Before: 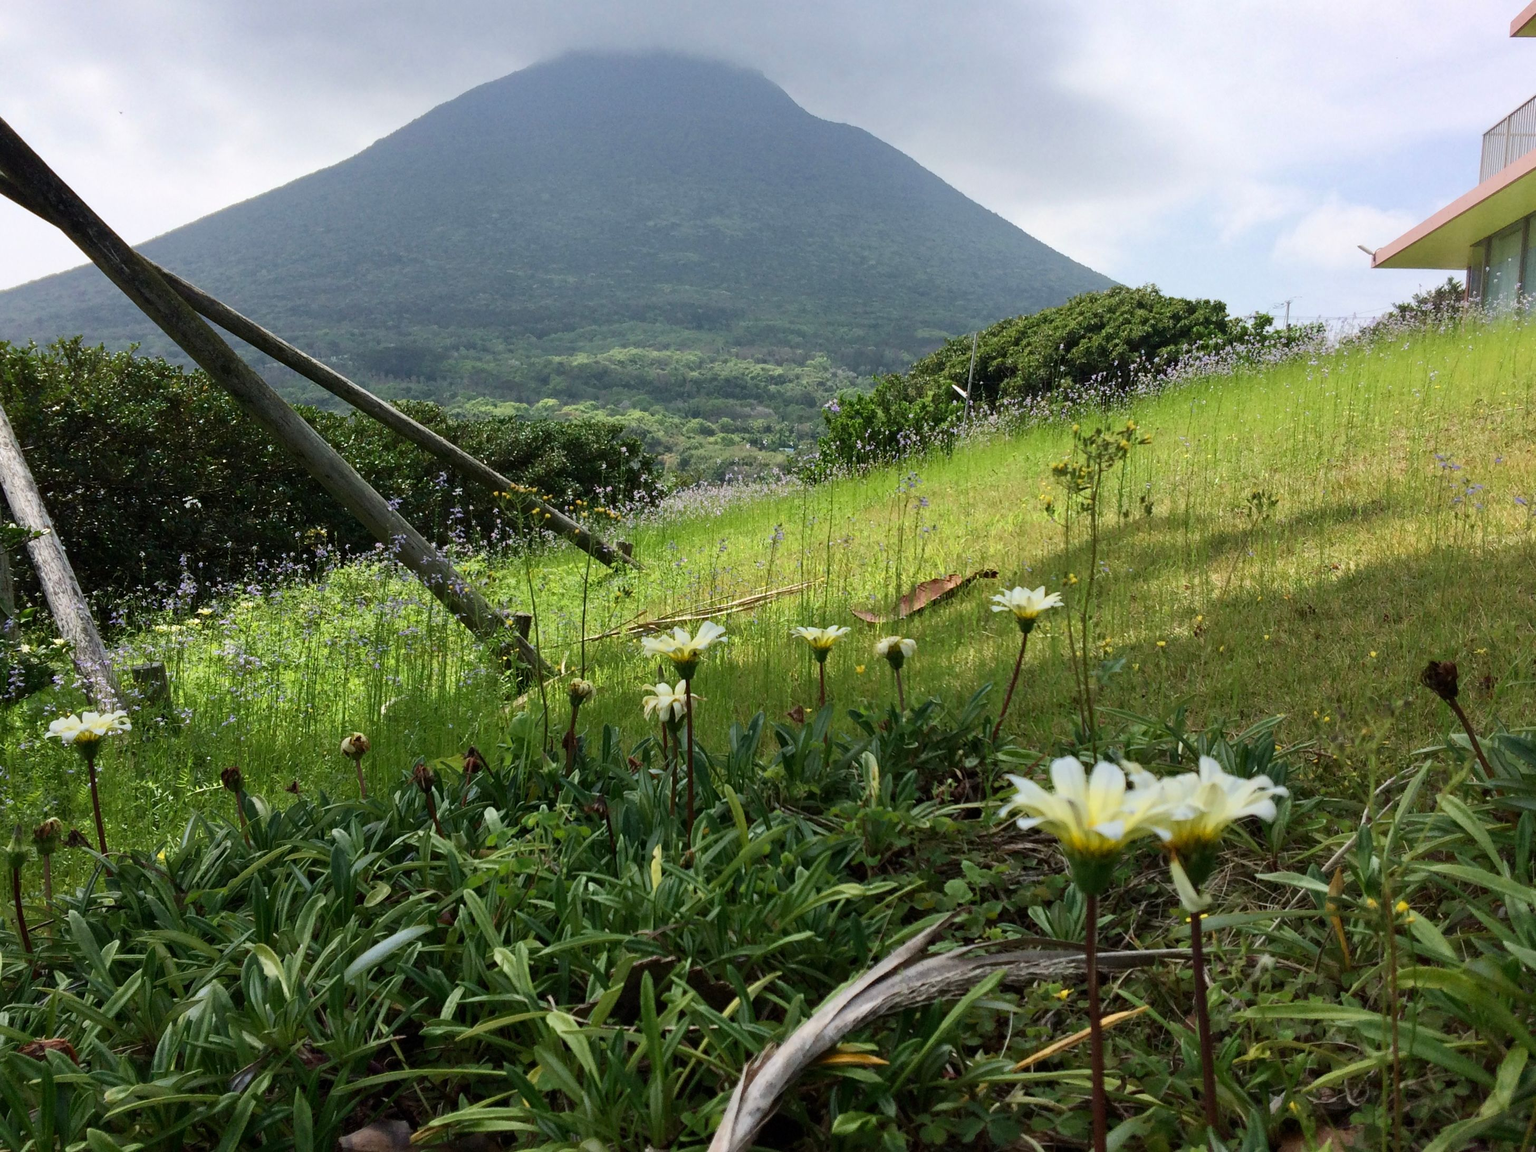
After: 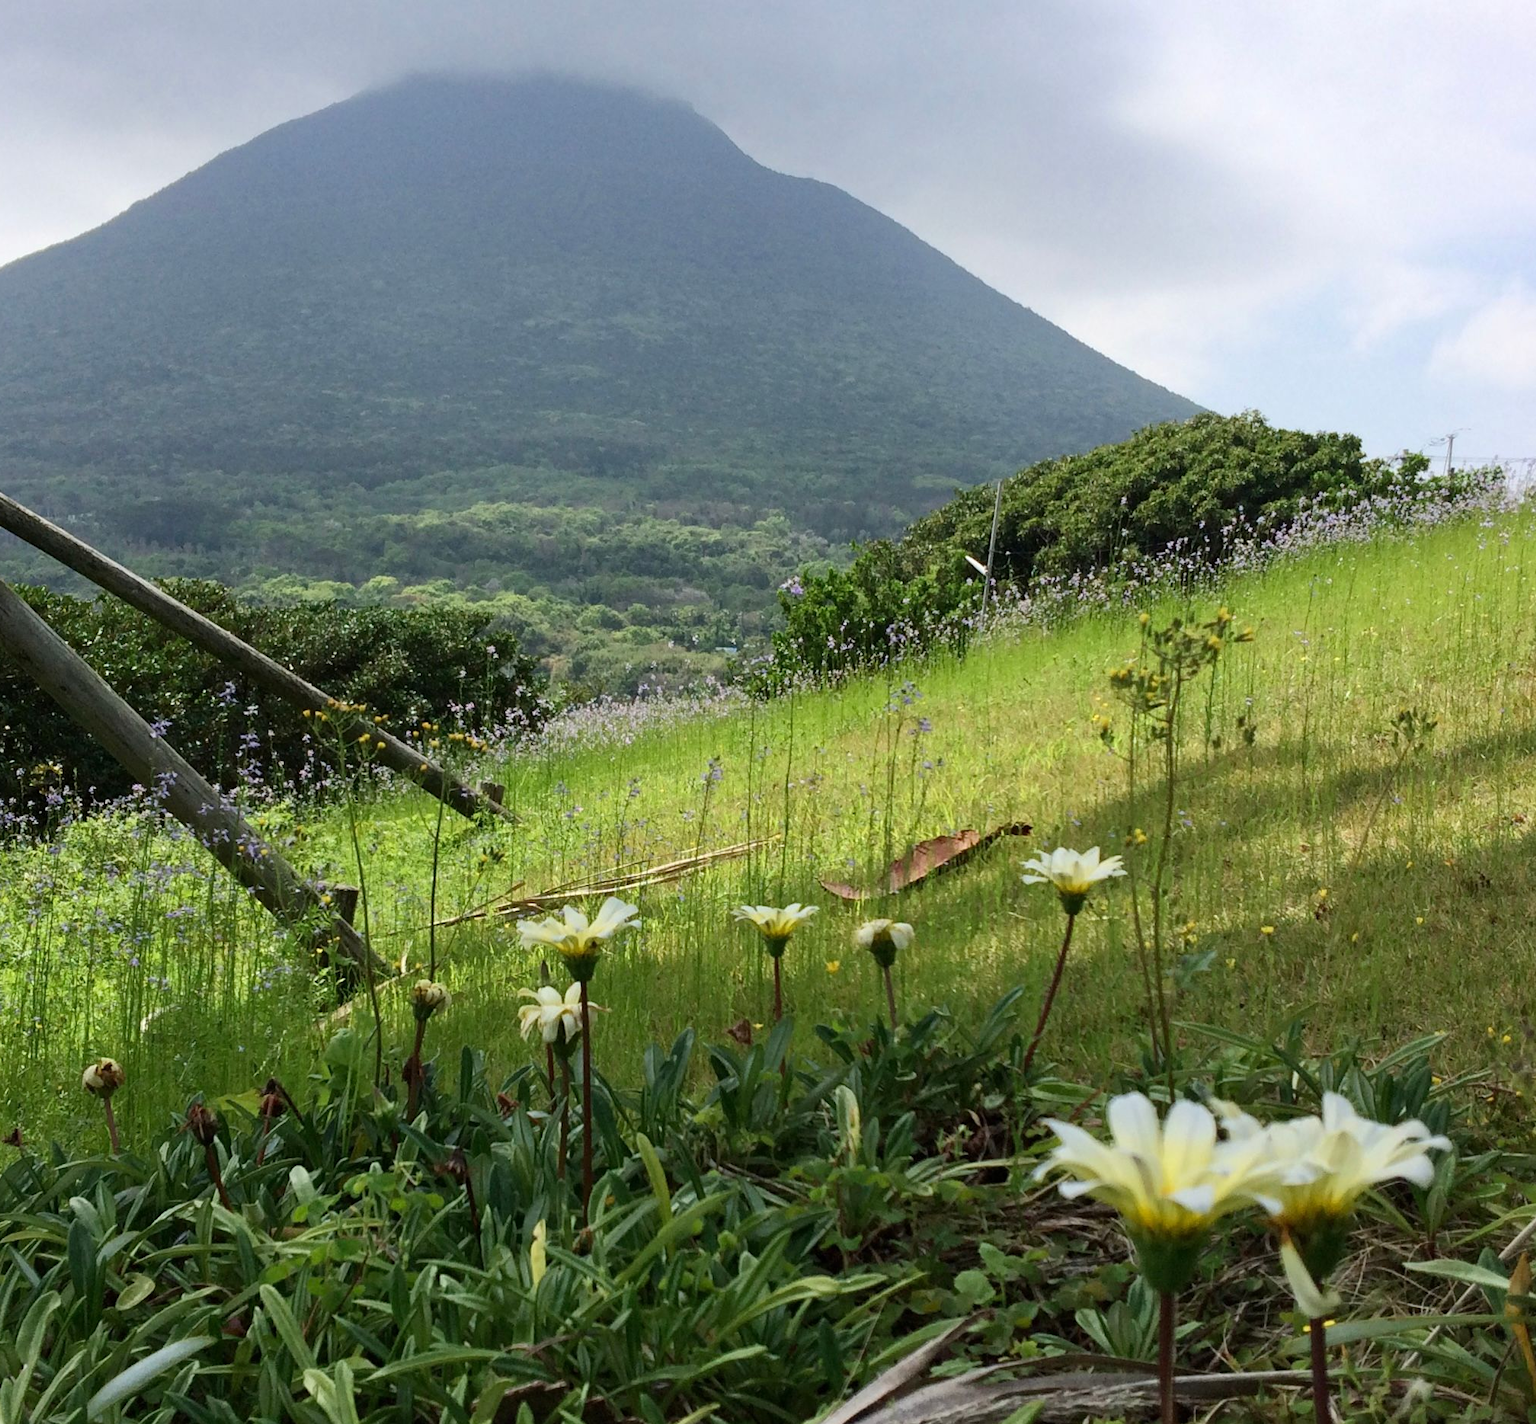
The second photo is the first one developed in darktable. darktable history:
crop: left 18.493%, right 12.218%, bottom 14.375%
